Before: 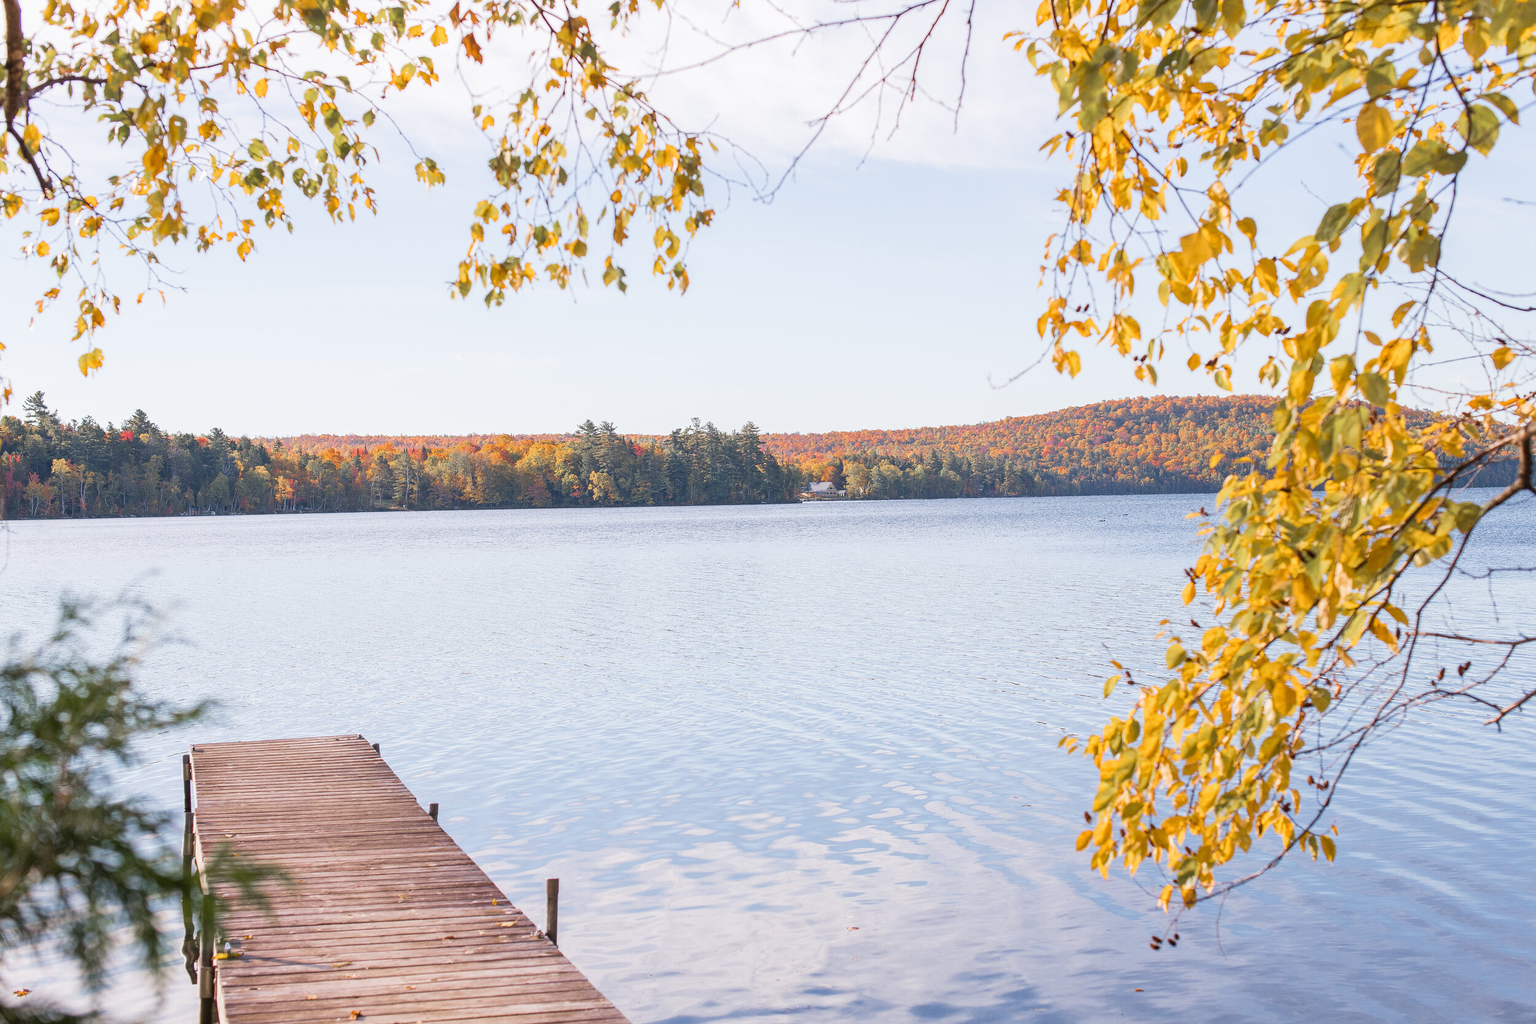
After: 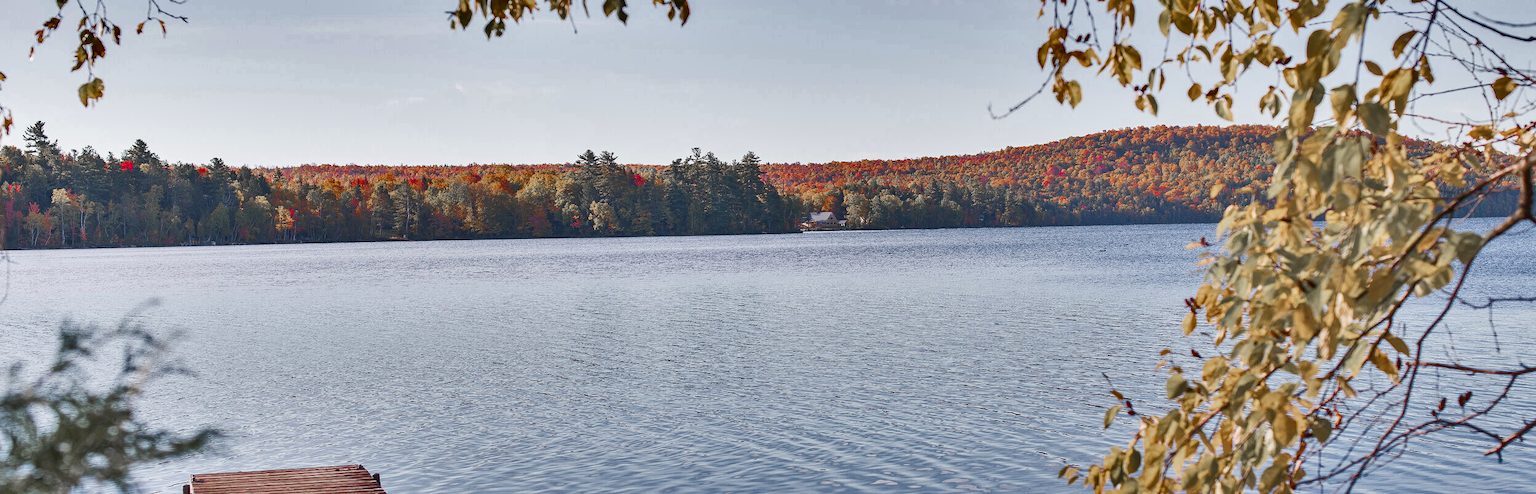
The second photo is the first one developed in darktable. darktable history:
shadows and highlights: shadows 24.5, highlights -77.25, soften with gaussian
crop and rotate: top 26.475%, bottom 25.211%
color zones: curves: ch1 [(0, 0.708) (0.088, 0.648) (0.245, 0.187) (0.429, 0.326) (0.571, 0.498) (0.714, 0.5) (0.857, 0.5) (1, 0.708)]
